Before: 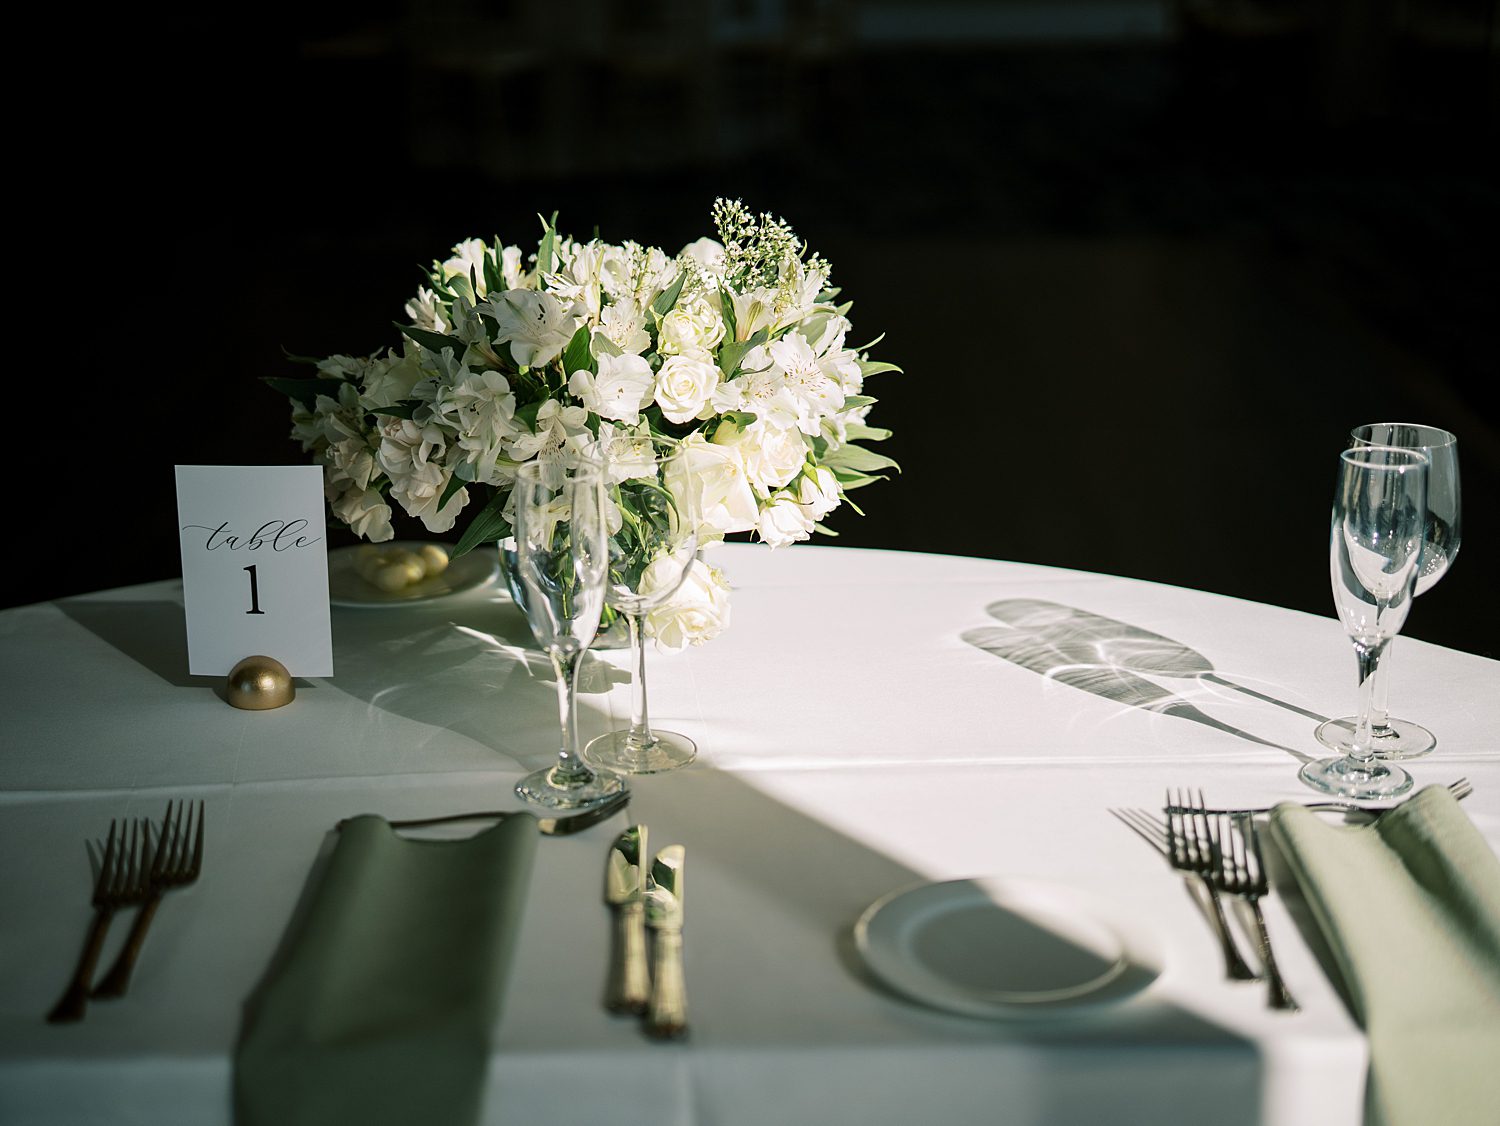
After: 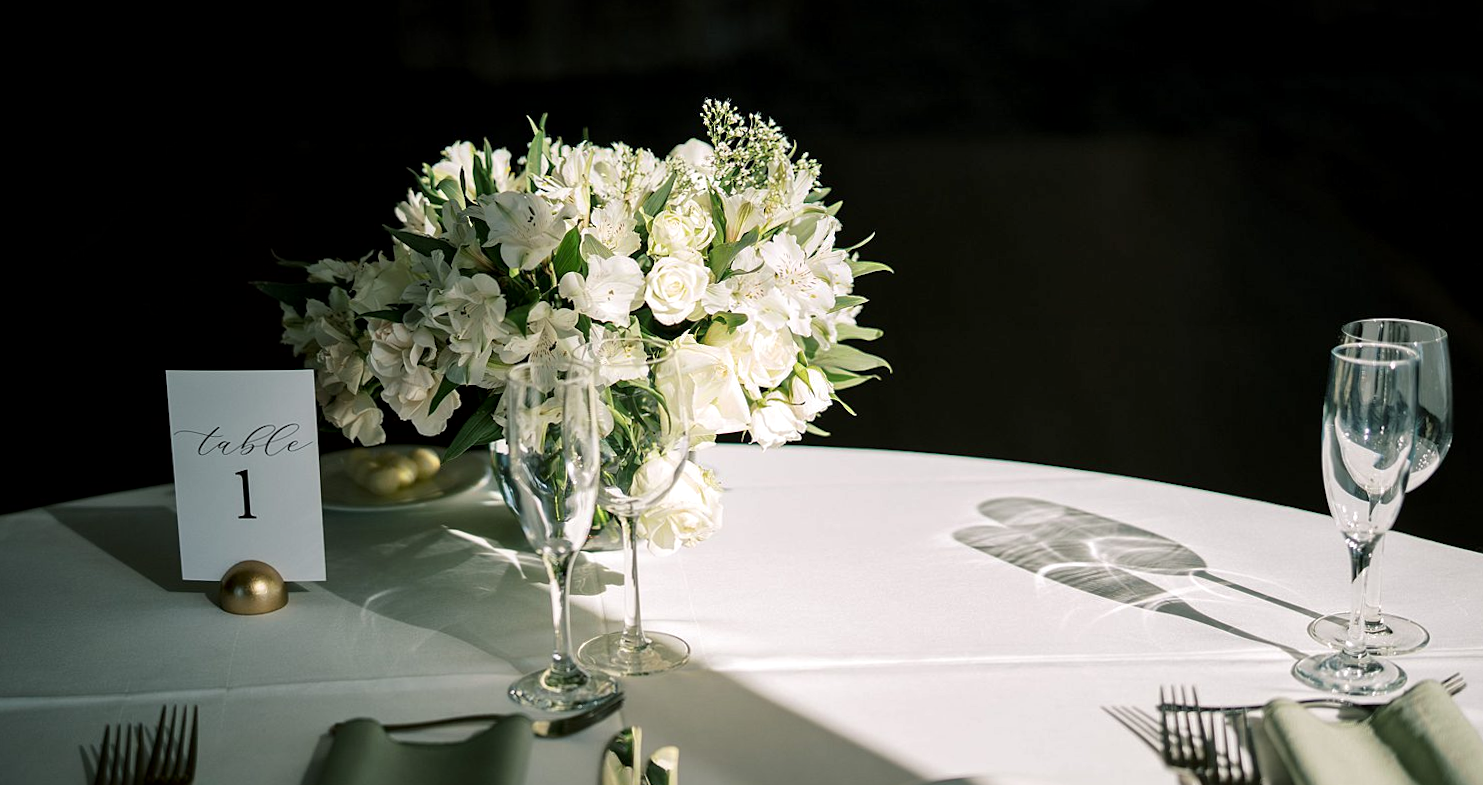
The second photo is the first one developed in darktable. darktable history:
rotate and perspective: rotation -0.45°, automatic cropping original format, crop left 0.008, crop right 0.992, crop top 0.012, crop bottom 0.988
crop and rotate: top 8.293%, bottom 20.996%
local contrast: mode bilateral grid, contrast 20, coarseness 100, detail 150%, midtone range 0.2
